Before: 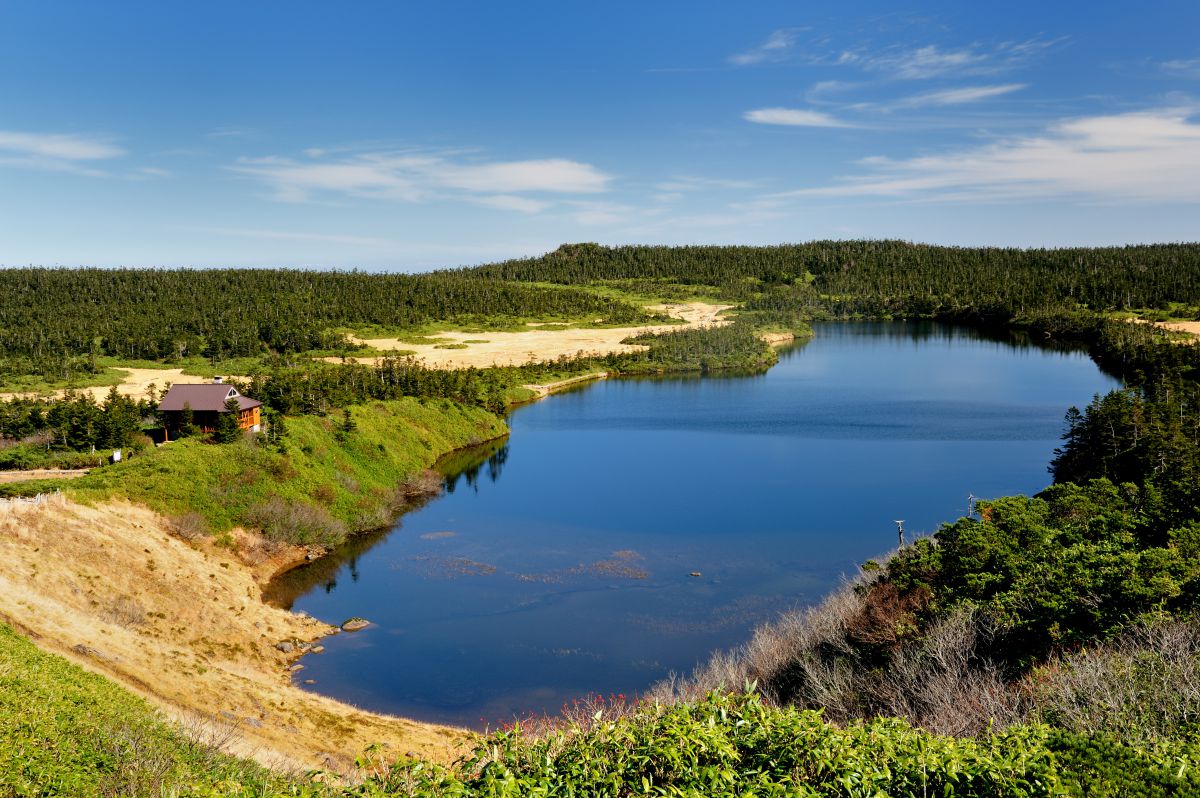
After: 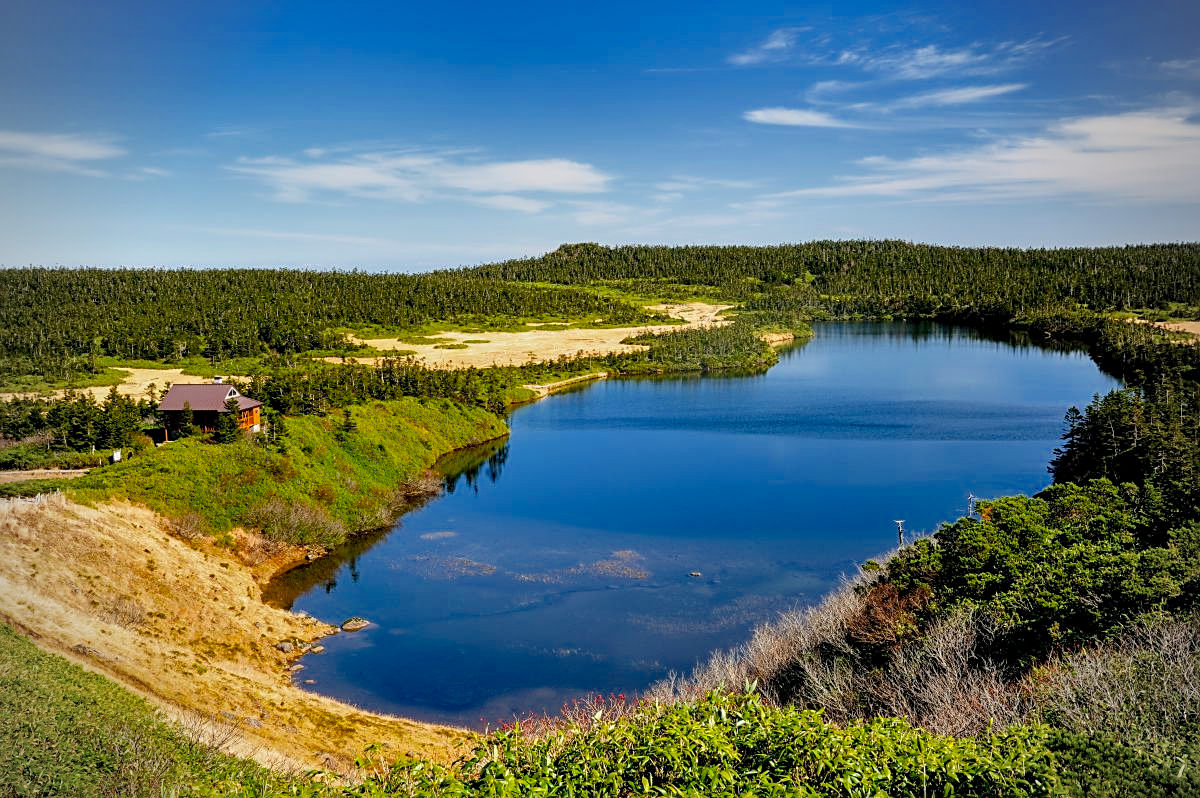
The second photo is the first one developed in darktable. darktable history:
color balance rgb: power › luminance 1.518%, perceptual saturation grading › global saturation 14.584%, perceptual brilliance grading › highlights 7.397%, perceptual brilliance grading › mid-tones 3.84%, perceptual brilliance grading › shadows 2.178%, global vibrance -8.357%, contrast -12.778%, saturation formula JzAzBz (2021)
sharpen: on, module defaults
vignetting: on, module defaults
tone equalizer: edges refinement/feathering 500, mask exposure compensation -1.57 EV, preserve details guided filter
shadows and highlights: shadows 36.79, highlights -27.21, soften with gaussian
local contrast: on, module defaults
